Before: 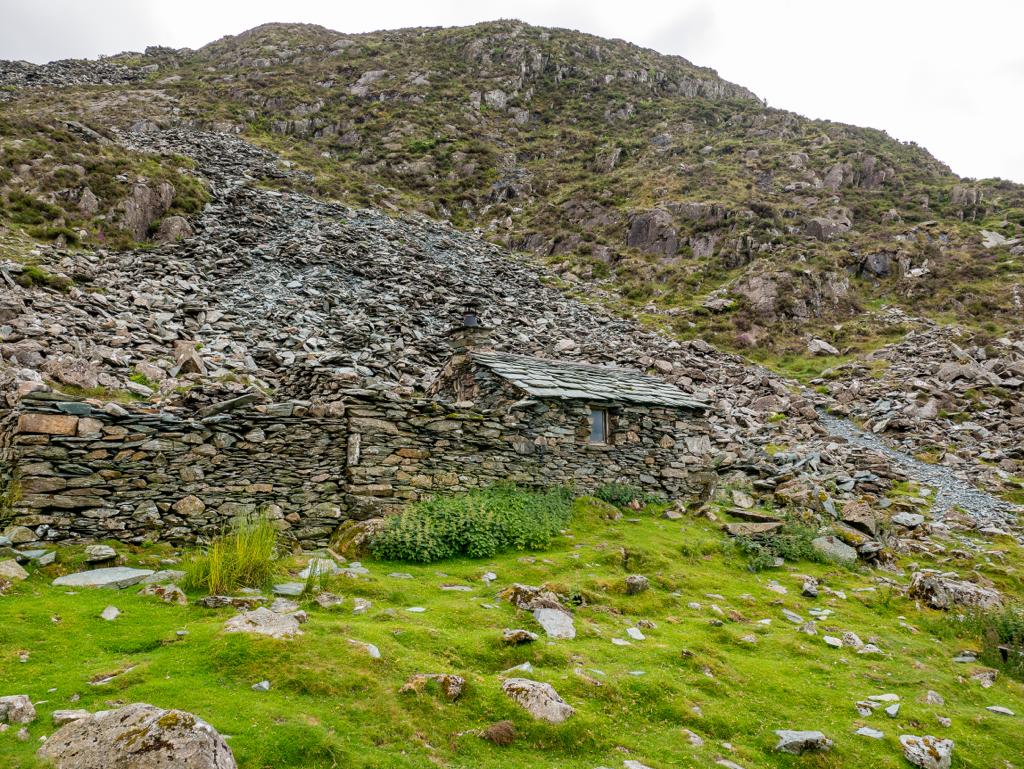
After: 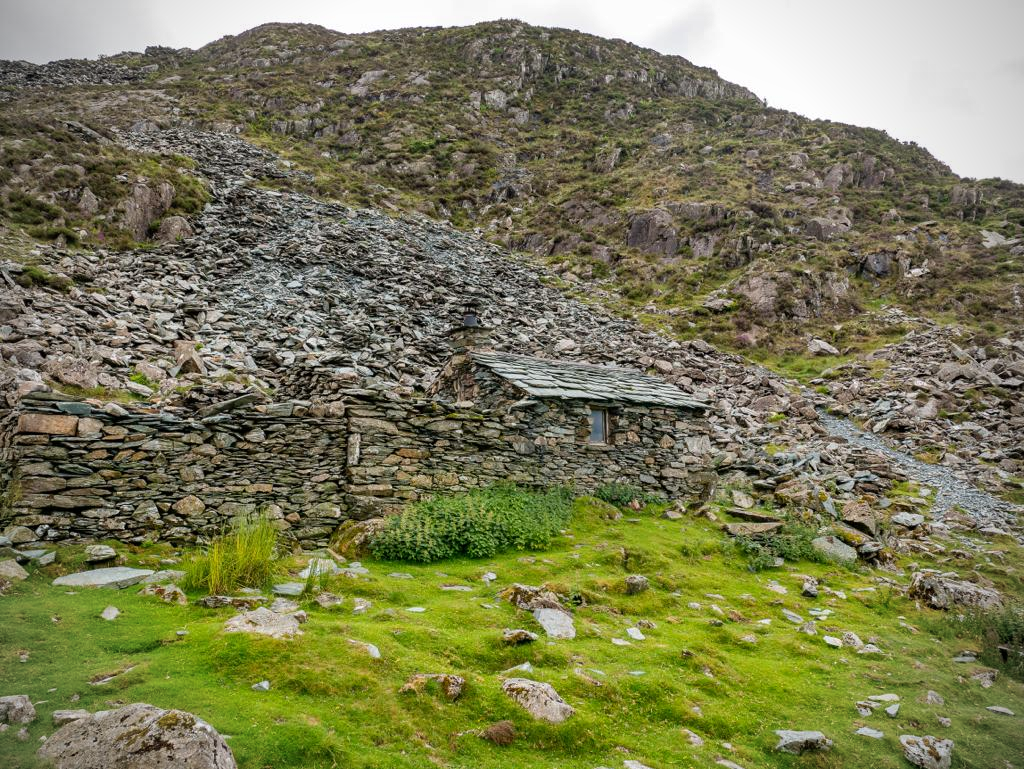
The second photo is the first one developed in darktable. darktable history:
shadows and highlights: low approximation 0.01, soften with gaussian
vignetting: on, module defaults
